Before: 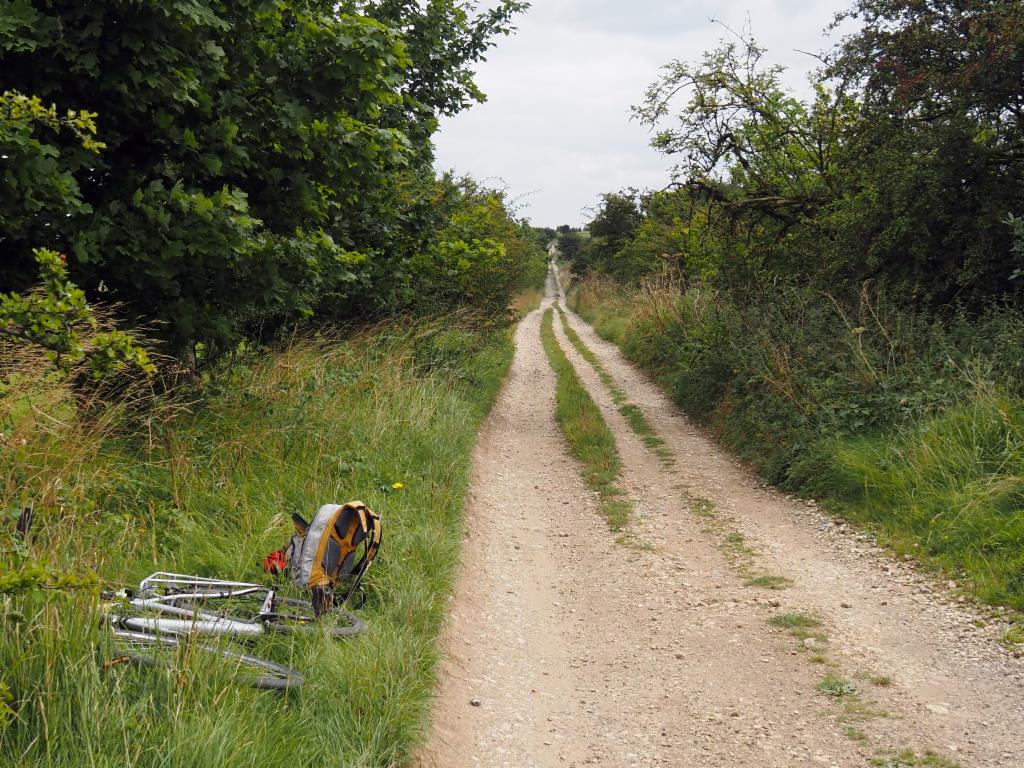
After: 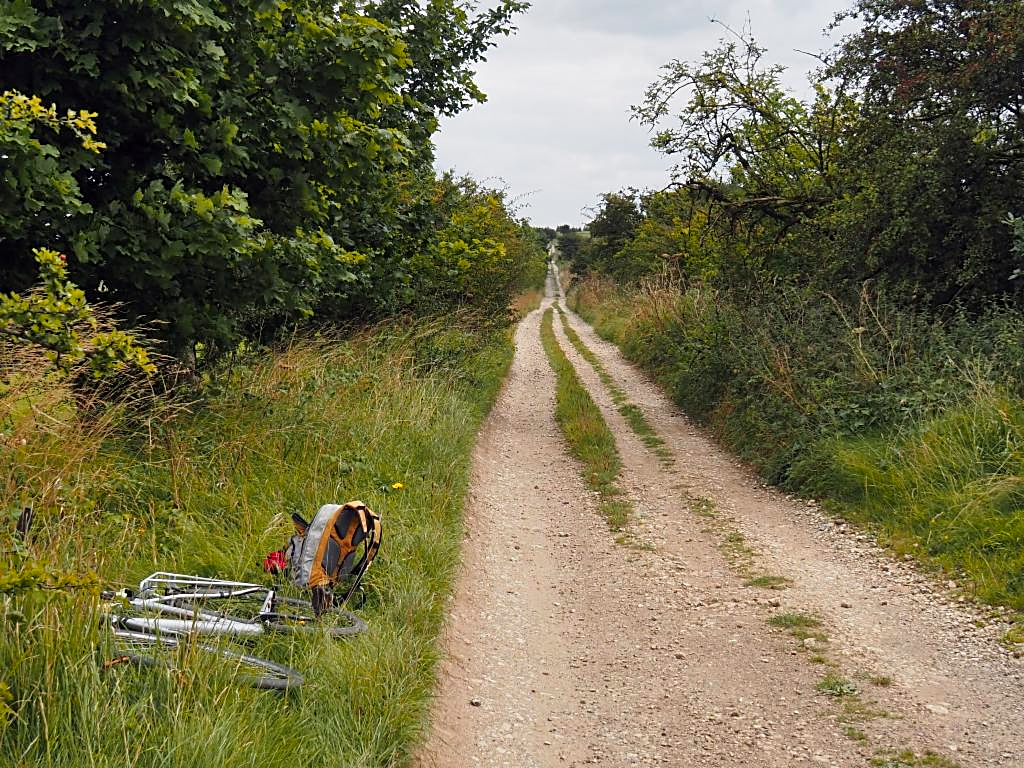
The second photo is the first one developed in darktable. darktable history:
shadows and highlights: shadows 43.56, white point adjustment -1.54, soften with gaussian
sharpen: on, module defaults
color zones: curves: ch1 [(0.239, 0.552) (0.75, 0.5)]; ch2 [(0.25, 0.462) (0.749, 0.457)]
